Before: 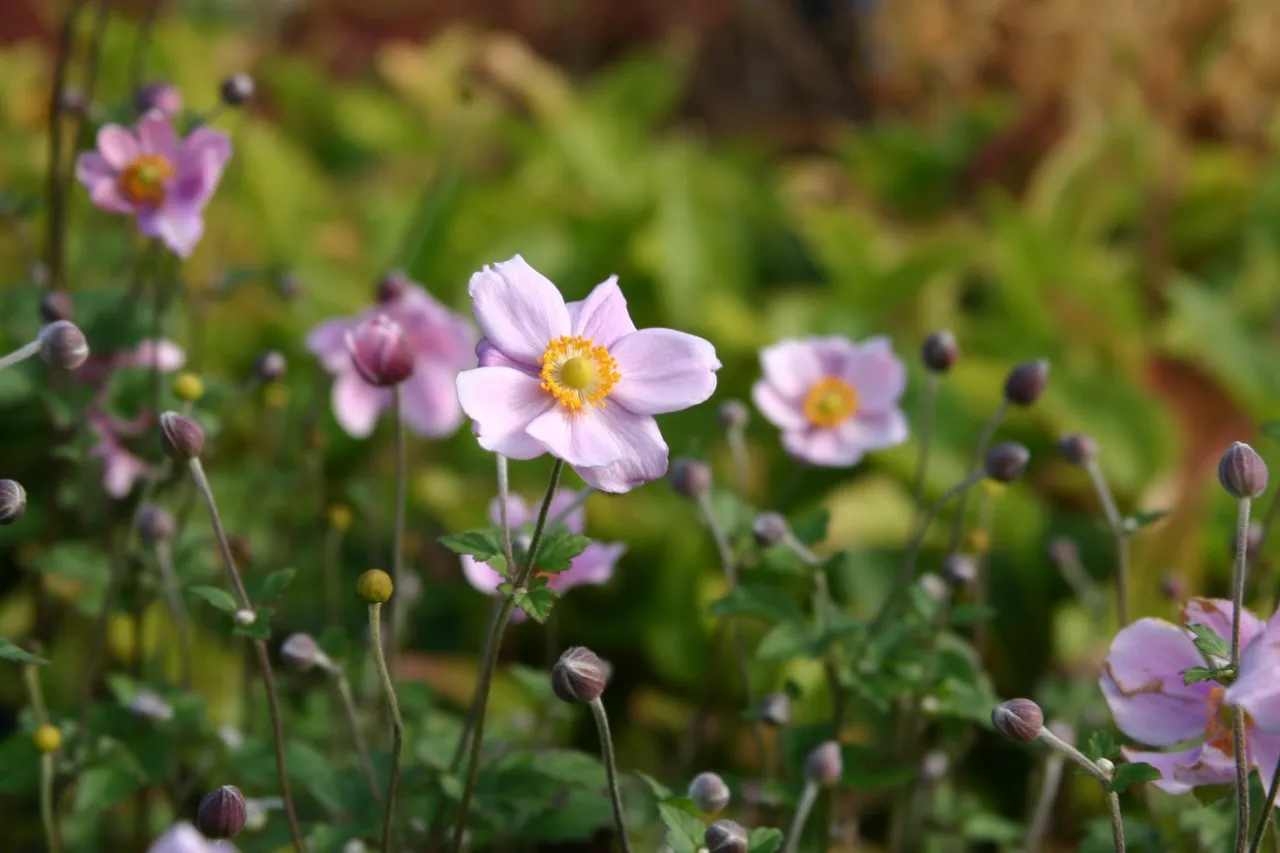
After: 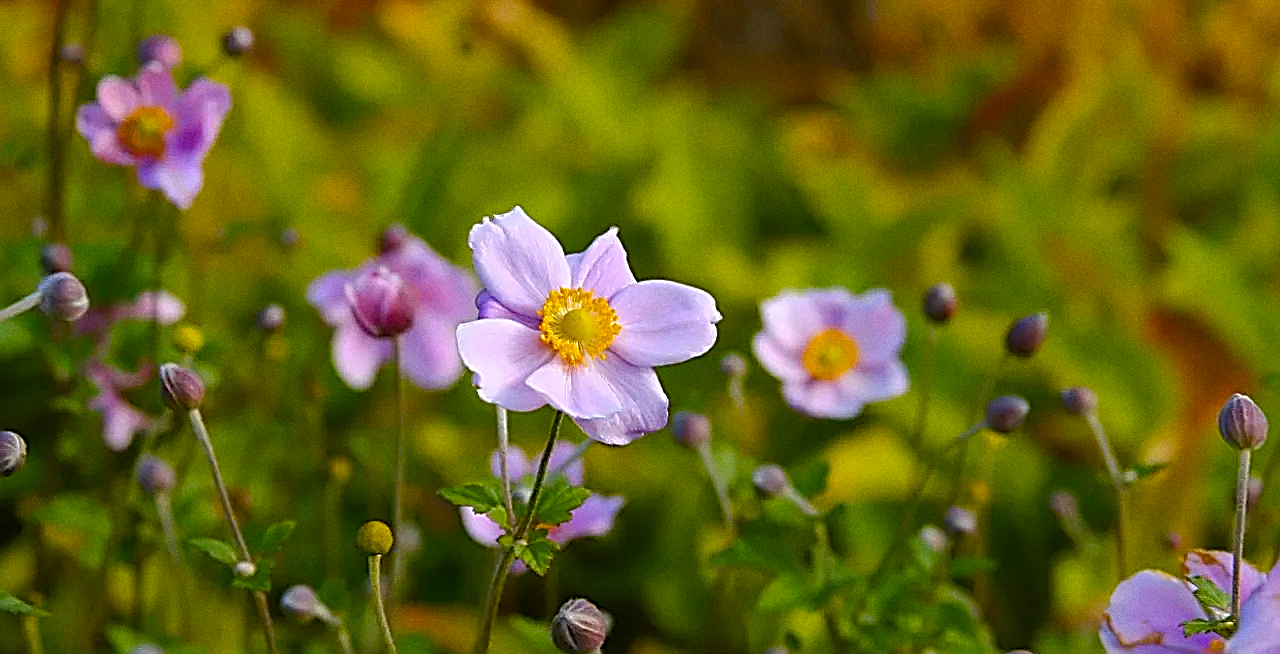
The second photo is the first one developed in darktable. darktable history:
shadows and highlights: shadows 40, highlights -60
color balance rgb: perceptual saturation grading › global saturation 20%, perceptual saturation grading › highlights -25%, perceptual saturation grading › shadows 25%, global vibrance 50%
color contrast: green-magenta contrast 0.85, blue-yellow contrast 1.25, unbound 0
exposure: compensate highlight preservation false
tone equalizer: on, module defaults
grain: coarseness 0.09 ISO
sharpen: amount 2
crop: top 5.667%, bottom 17.637%
